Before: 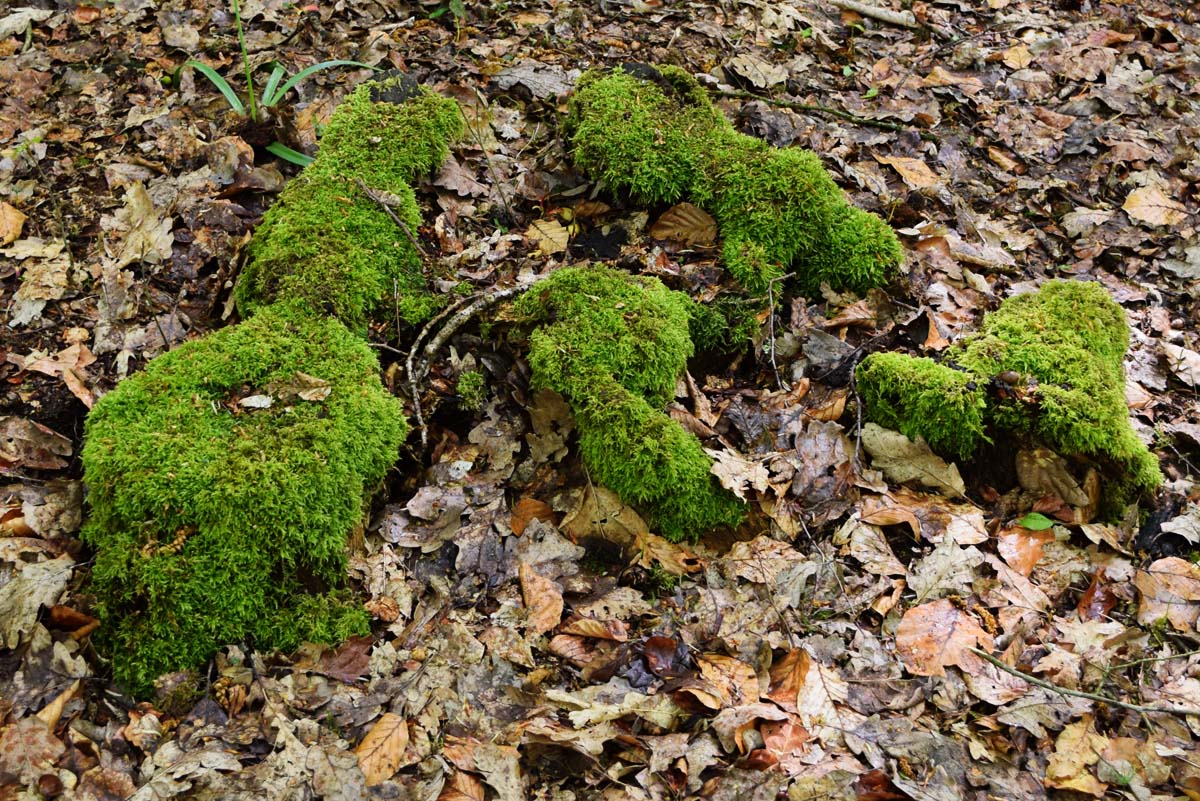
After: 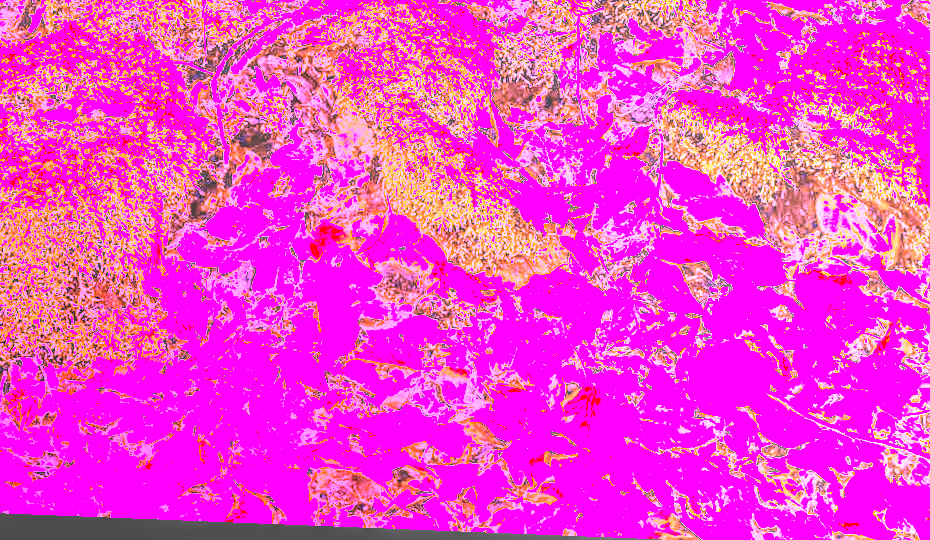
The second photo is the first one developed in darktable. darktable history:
white balance: red 8, blue 8
exposure: exposure 0.2 EV, compensate highlight preservation false
contrast brightness saturation: contrast 0.05, brightness 0.06, saturation 0.01
crop and rotate: left 17.299%, top 35.115%, right 7.015%, bottom 1.024%
local contrast: detail 150%
rotate and perspective: rotation 2.27°, automatic cropping off
tone equalizer: -8 EV -0.417 EV, -7 EV -0.389 EV, -6 EV -0.333 EV, -5 EV -0.222 EV, -3 EV 0.222 EV, -2 EV 0.333 EV, -1 EV 0.389 EV, +0 EV 0.417 EV, edges refinement/feathering 500, mask exposure compensation -1.57 EV, preserve details no
